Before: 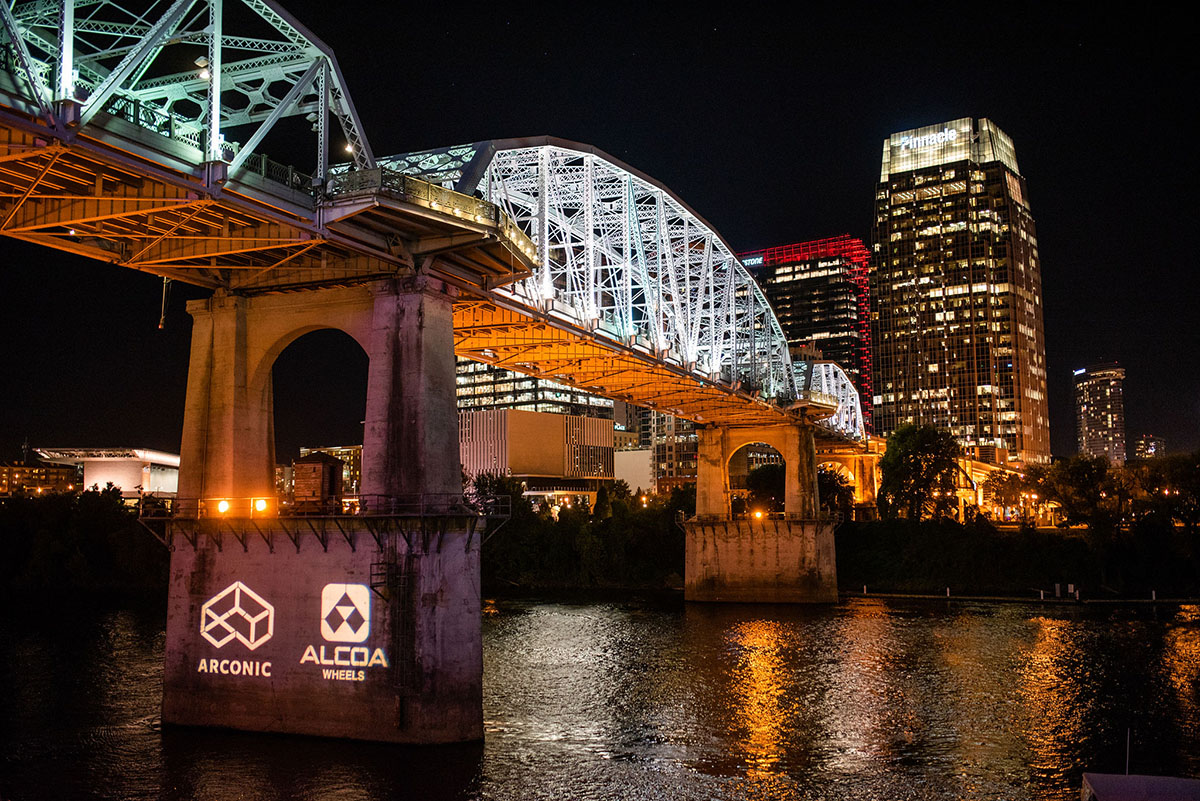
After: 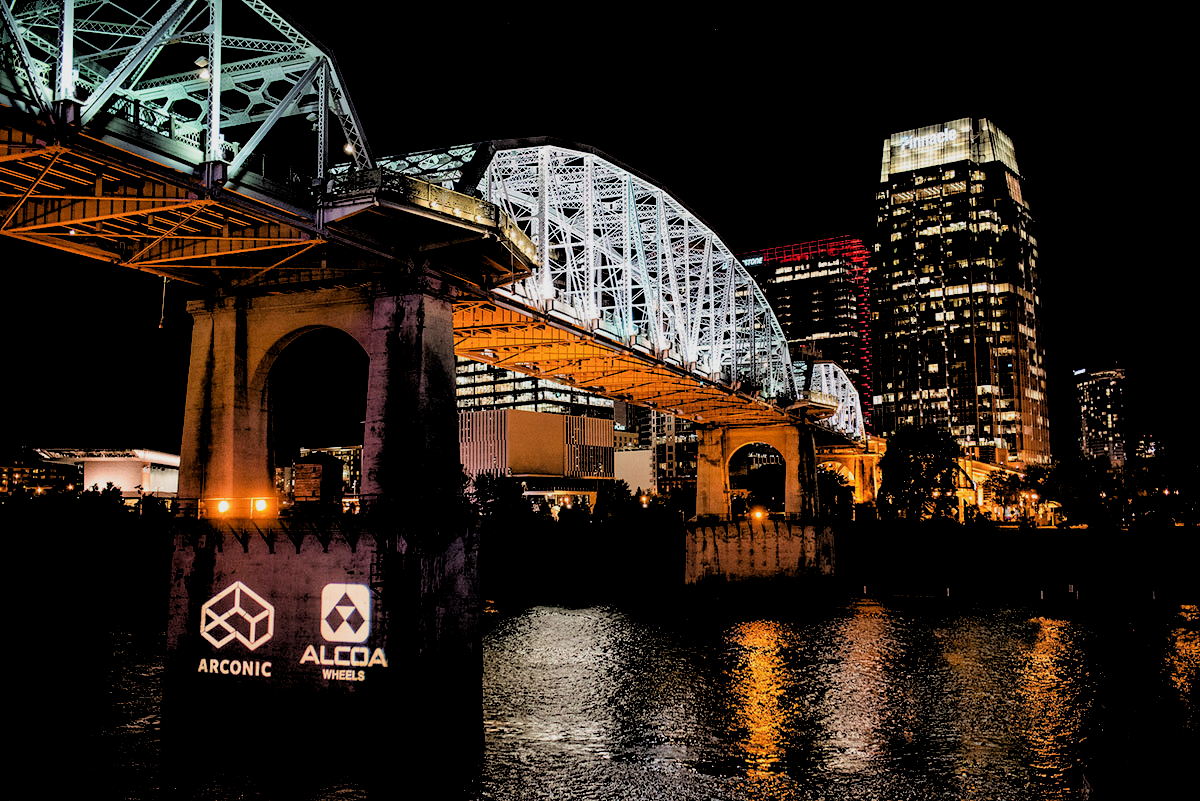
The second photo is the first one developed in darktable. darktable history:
filmic rgb: black relative exposure -3.31 EV, white relative exposure 3.45 EV, hardness 2.36, contrast 1.103
rgb levels: levels [[0.029, 0.461, 0.922], [0, 0.5, 1], [0, 0.5, 1]]
